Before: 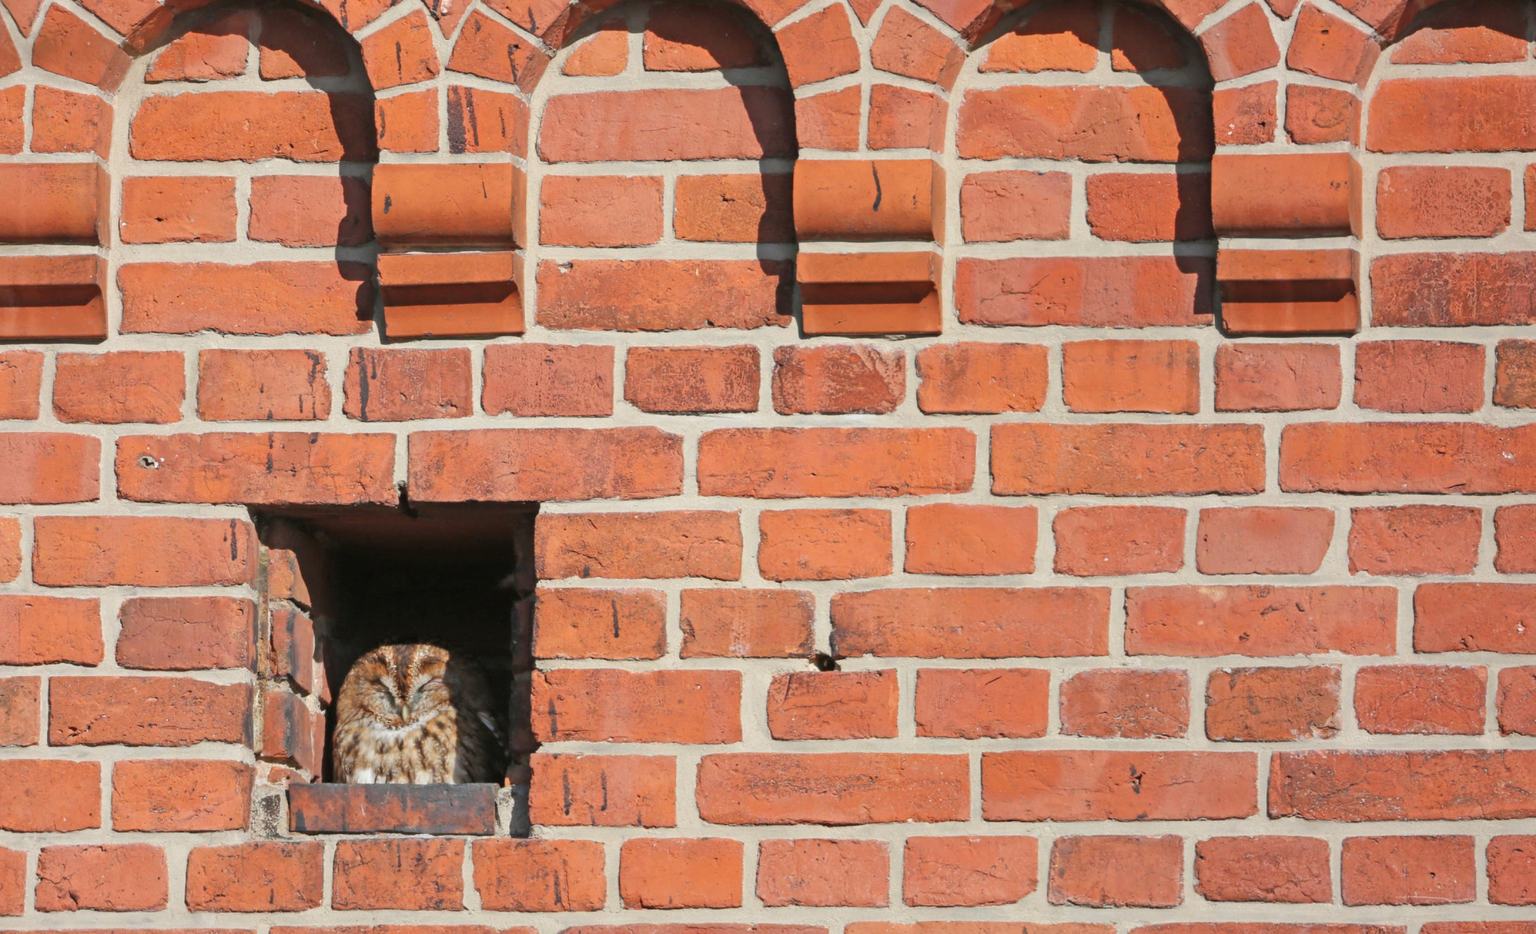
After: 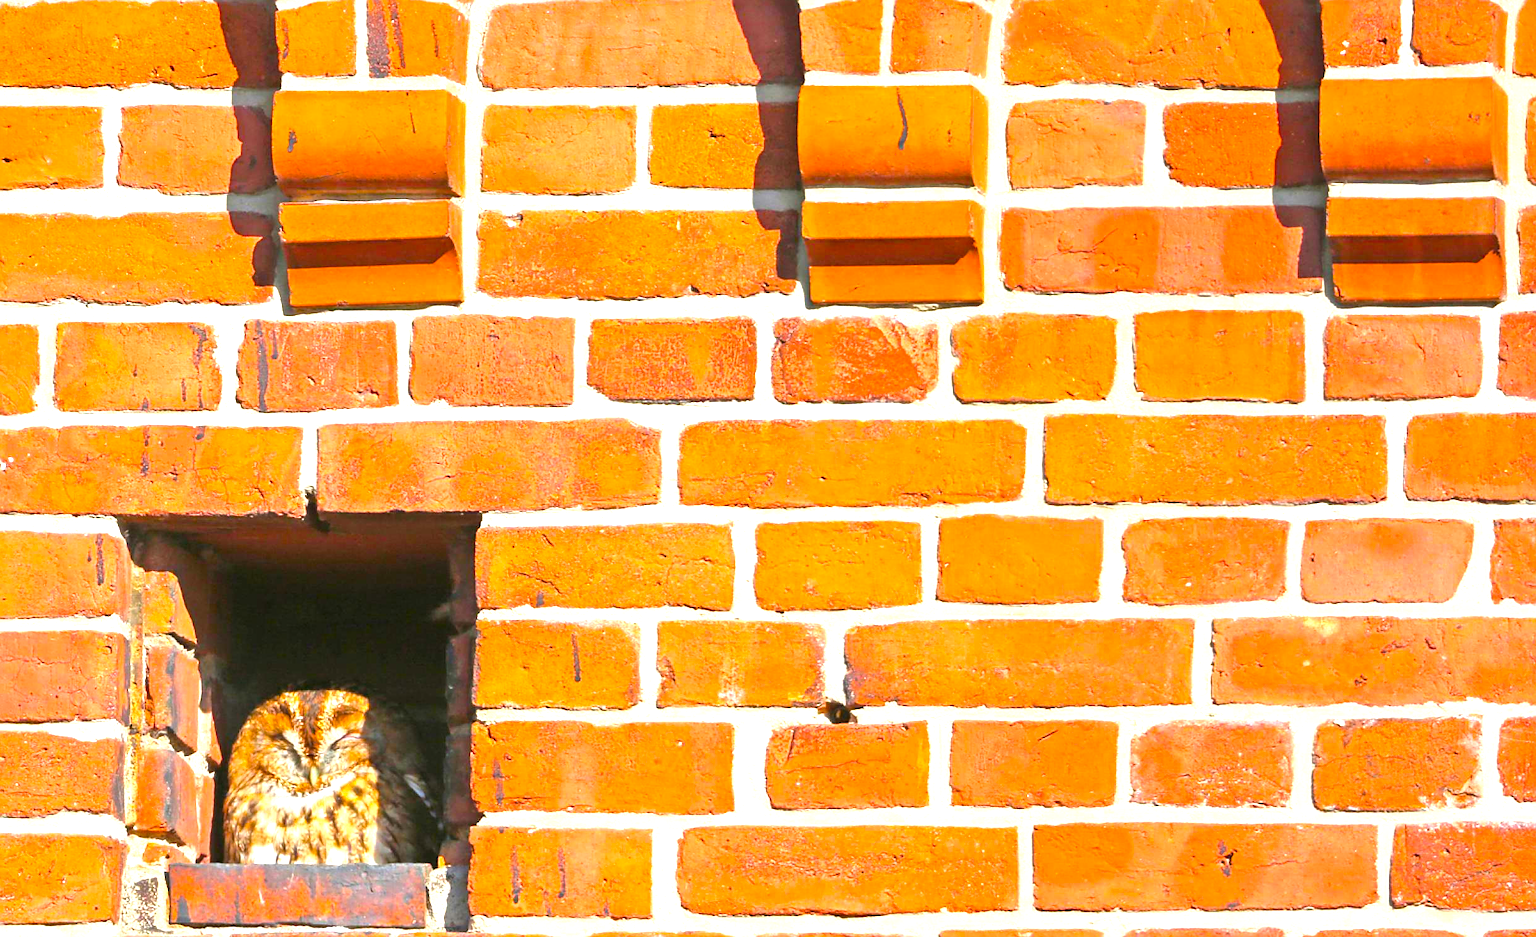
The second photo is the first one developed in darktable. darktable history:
crop and rotate: left 10.04%, top 9.796%, right 9.817%, bottom 9.738%
color balance rgb: perceptual saturation grading › global saturation 37.117%, perceptual brilliance grading › global brilliance 9.333%, perceptual brilliance grading › shadows 14.958%, global vibrance 45.769%
sharpen: on, module defaults
exposure: black level correction 0, exposure 1 EV, compensate highlight preservation false
color correction: highlights b* -0.031
